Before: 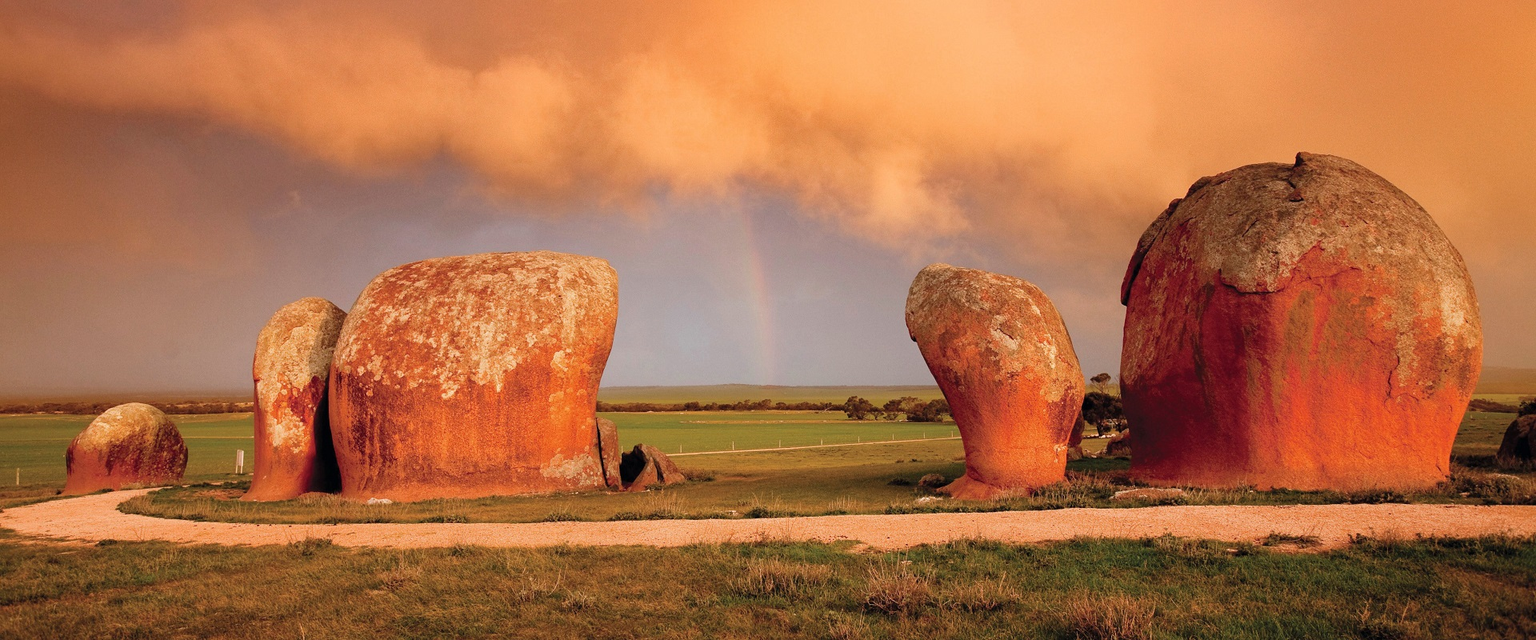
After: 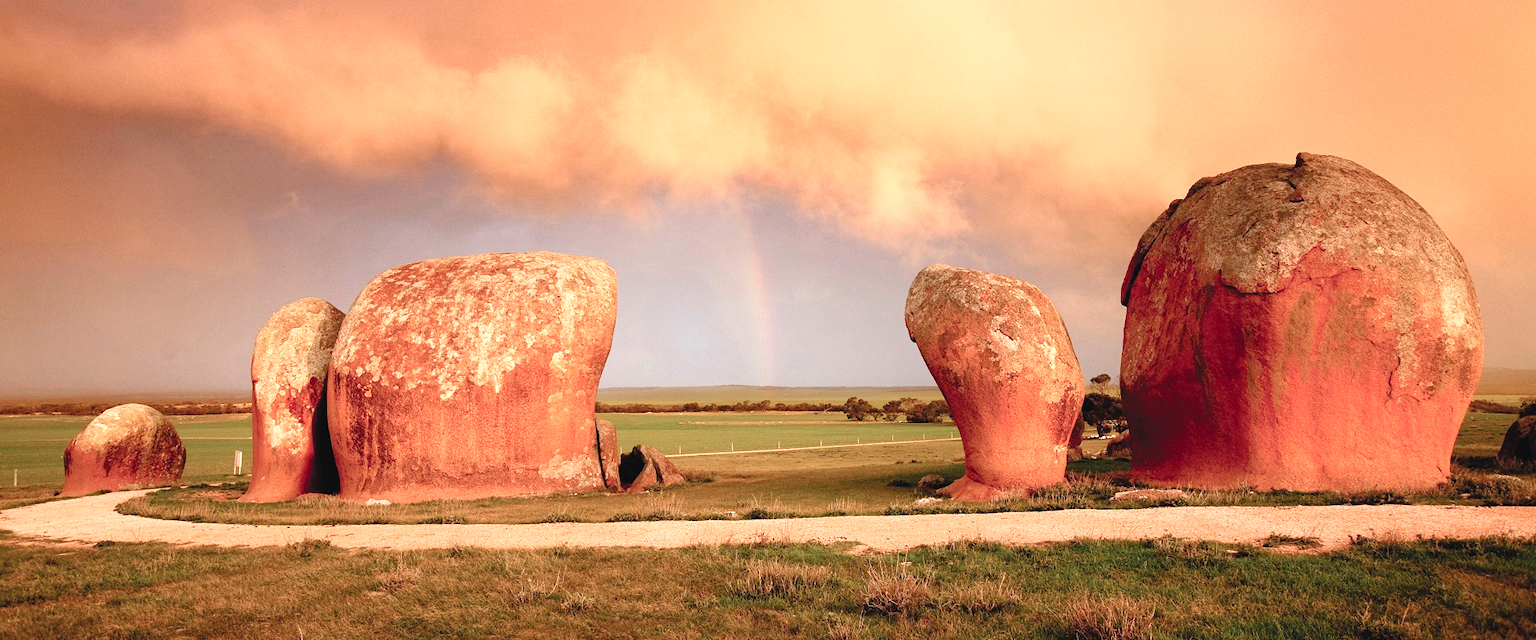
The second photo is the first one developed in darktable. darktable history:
crop and rotate: left 0.157%, bottom 0.001%
color balance rgb: global offset › luminance 0.471%, global offset › hue 171.51°, perceptual saturation grading › global saturation 0.484%, perceptual saturation grading › highlights -30.915%, perceptual saturation grading › shadows 19.78%, global vibrance 20%
tone equalizer: -8 EV -0.409 EV, -7 EV -0.388 EV, -6 EV -0.343 EV, -5 EV -0.261 EV, -3 EV 0.222 EV, -2 EV 0.32 EV, -1 EV 0.414 EV, +0 EV 0.397 EV
exposure: black level correction 0.001, exposure 0.3 EV, compensate highlight preservation false
